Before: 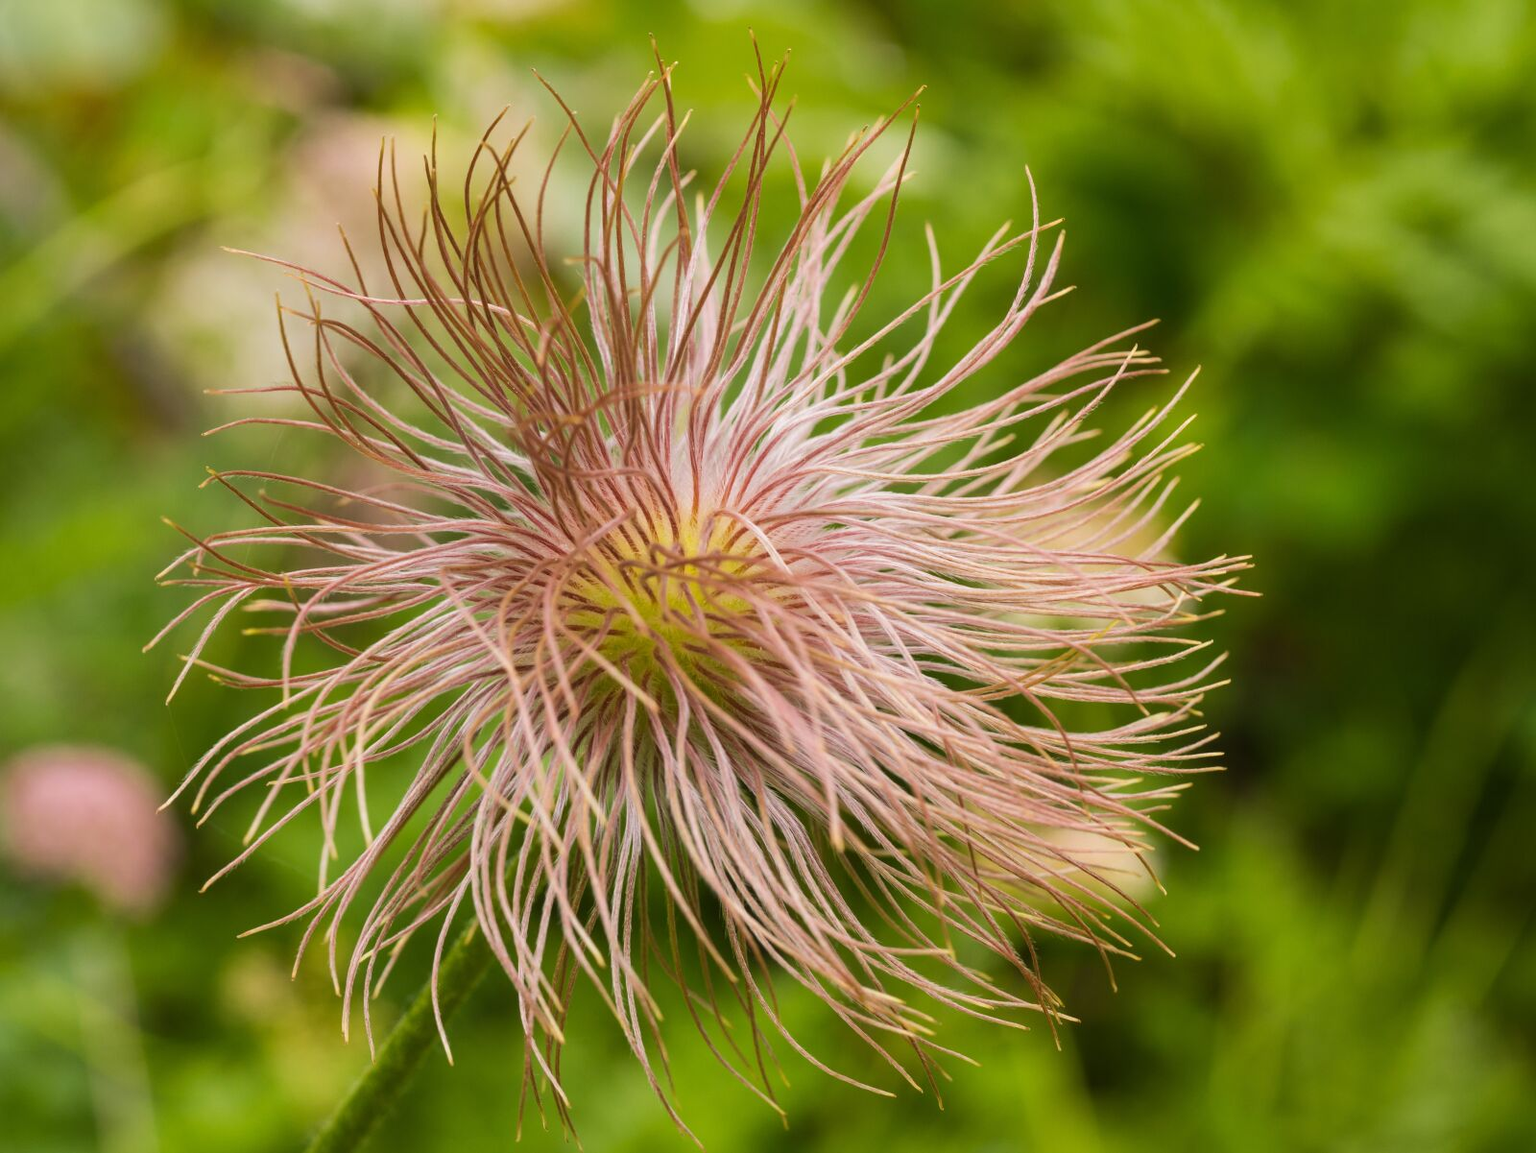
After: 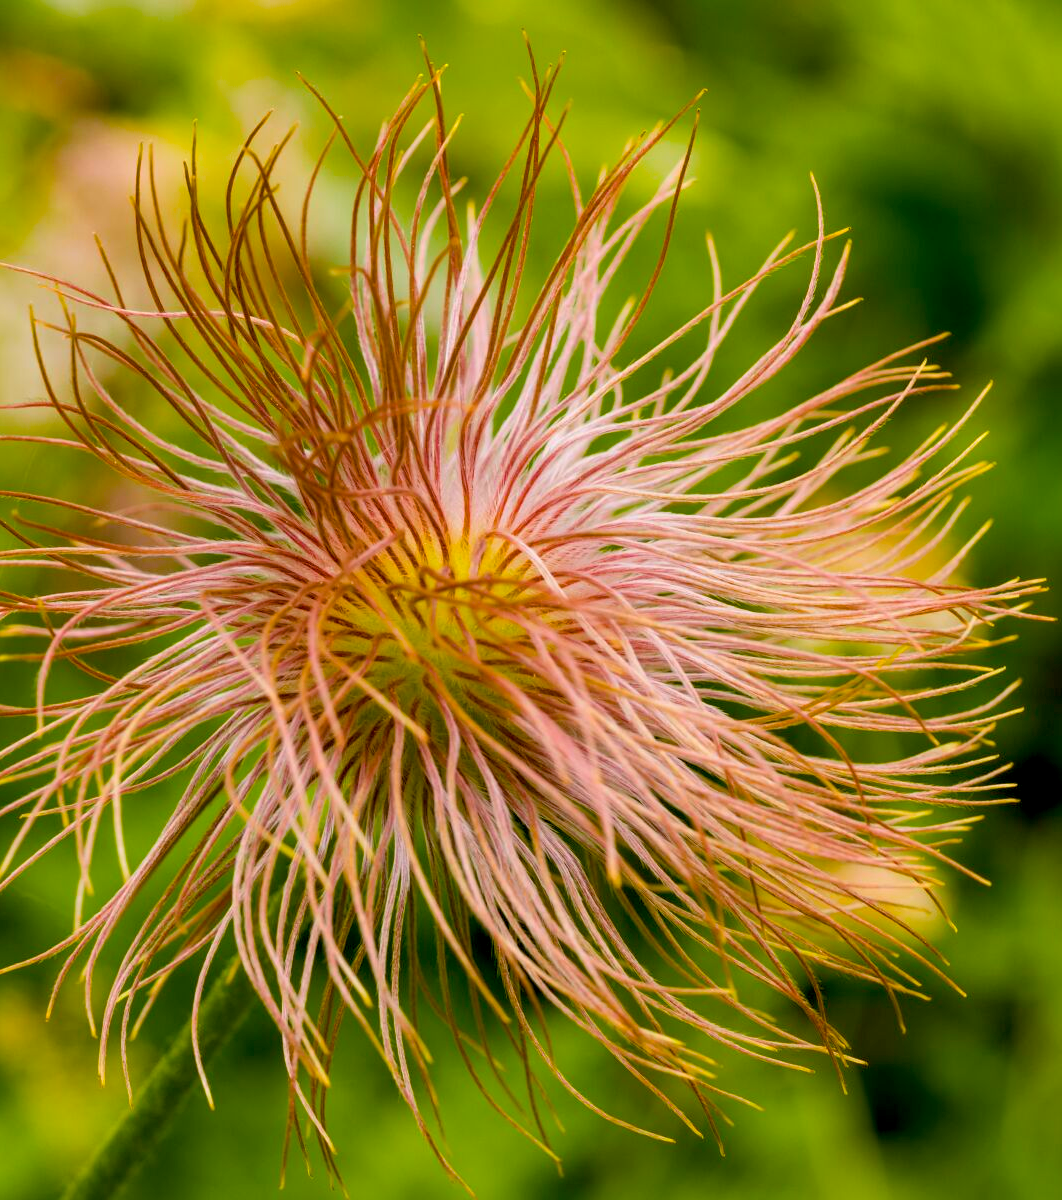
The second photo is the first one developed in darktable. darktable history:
crop and rotate: left 16.187%, right 17.389%
color balance rgb: highlights gain › chroma 0.289%, highlights gain › hue 331.35°, global offset › luminance -1.436%, linear chroma grading › global chroma 32.931%, perceptual saturation grading › global saturation 17.824%, global vibrance 9.226%
